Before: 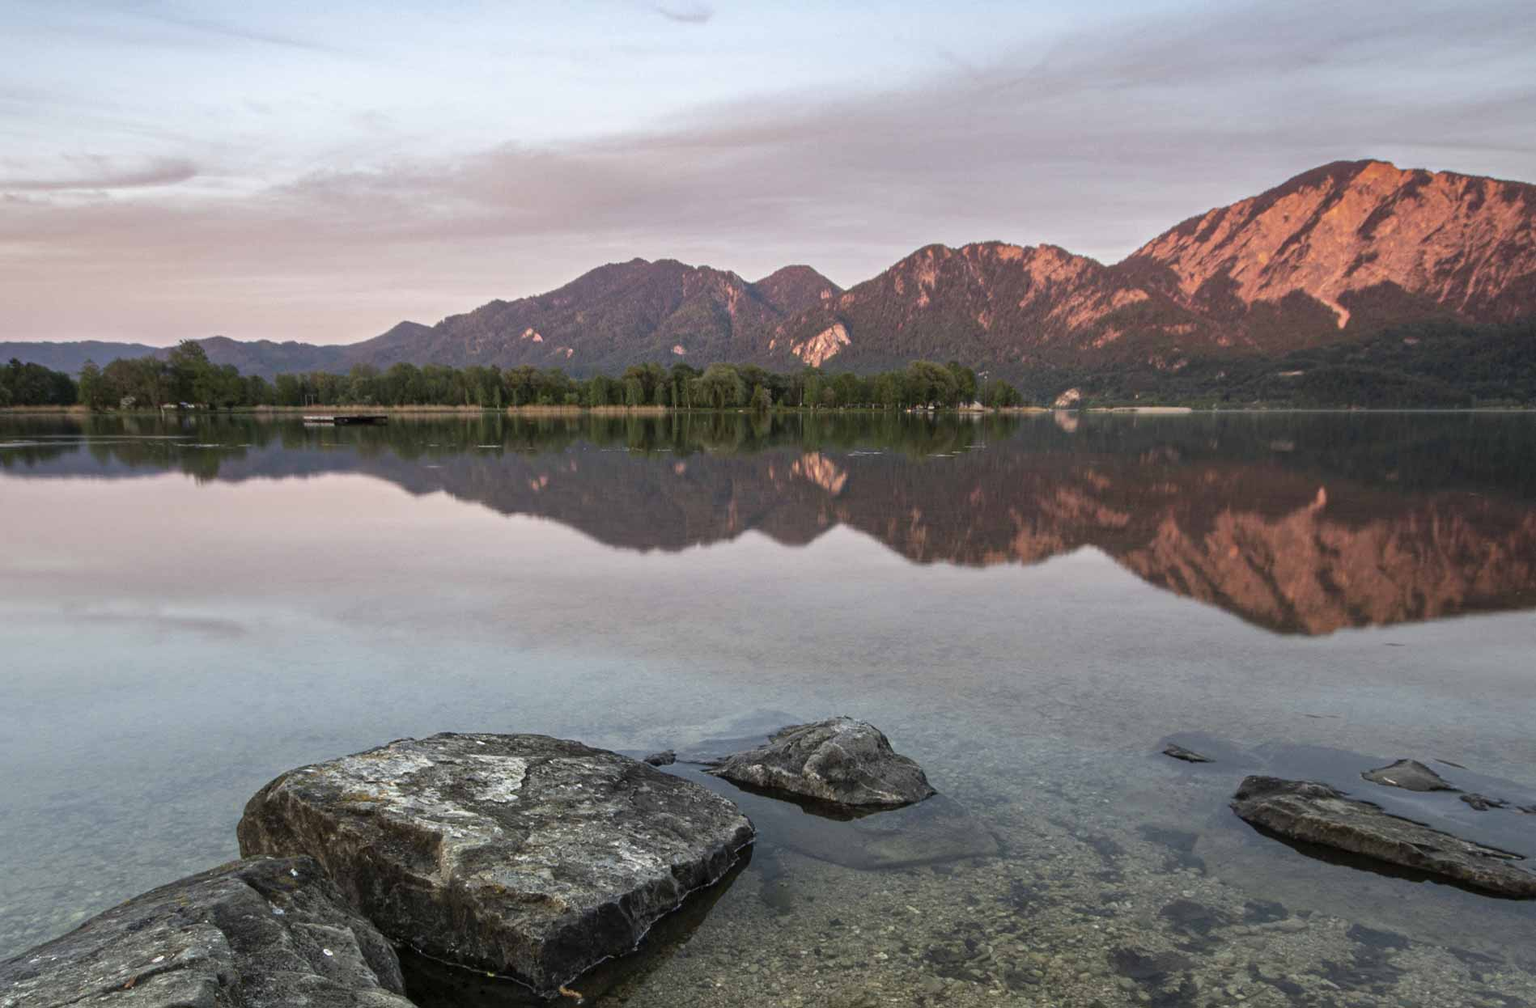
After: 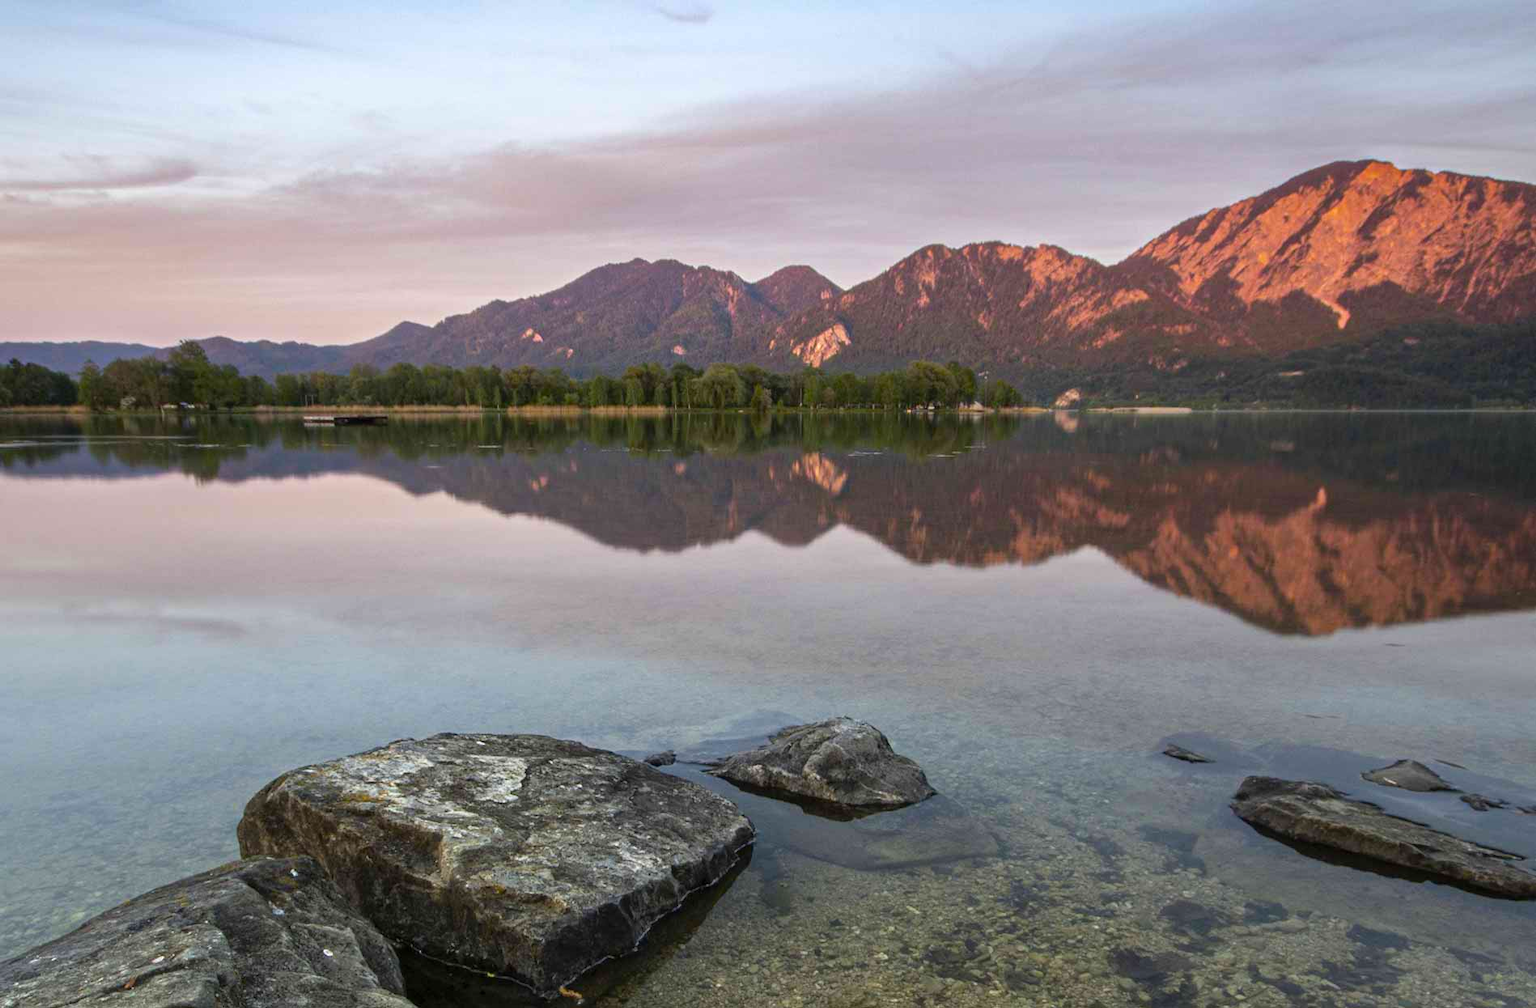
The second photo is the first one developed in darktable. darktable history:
color balance rgb: linear chroma grading › global chroma 33.355%, perceptual saturation grading › global saturation 0.1%, global vibrance 20%
